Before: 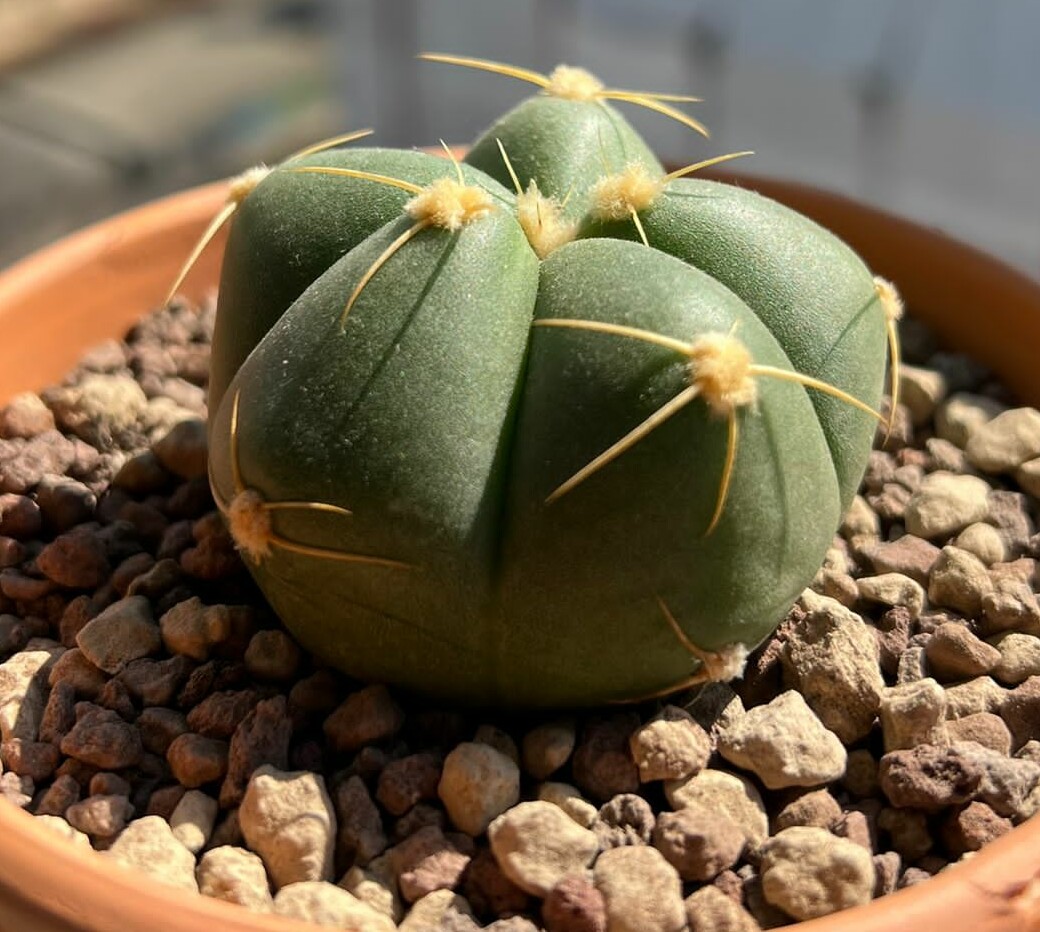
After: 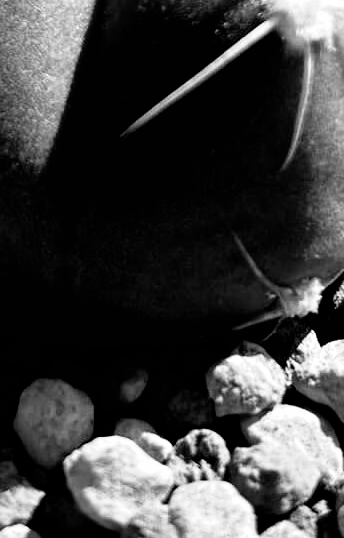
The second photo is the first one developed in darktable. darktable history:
exposure: exposure 0.29 EV, compensate highlight preservation false
monochrome: on, module defaults
crop: left 40.878%, top 39.176%, right 25.993%, bottom 3.081%
filmic rgb: black relative exposure -3.57 EV, white relative exposure 2.29 EV, hardness 3.41
